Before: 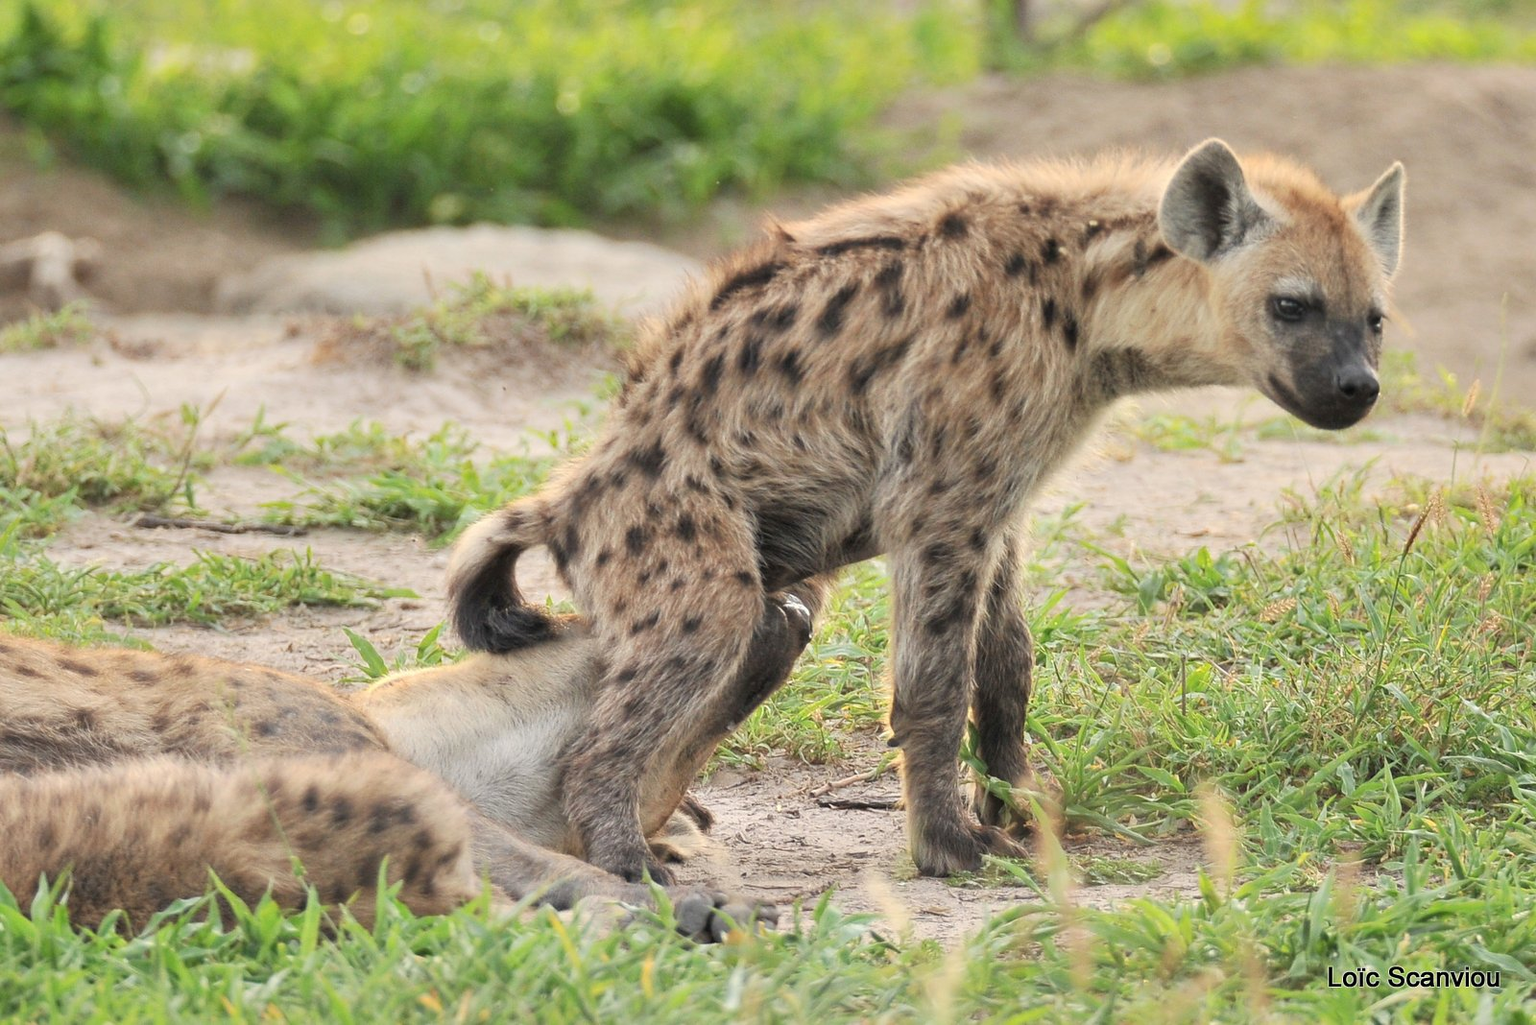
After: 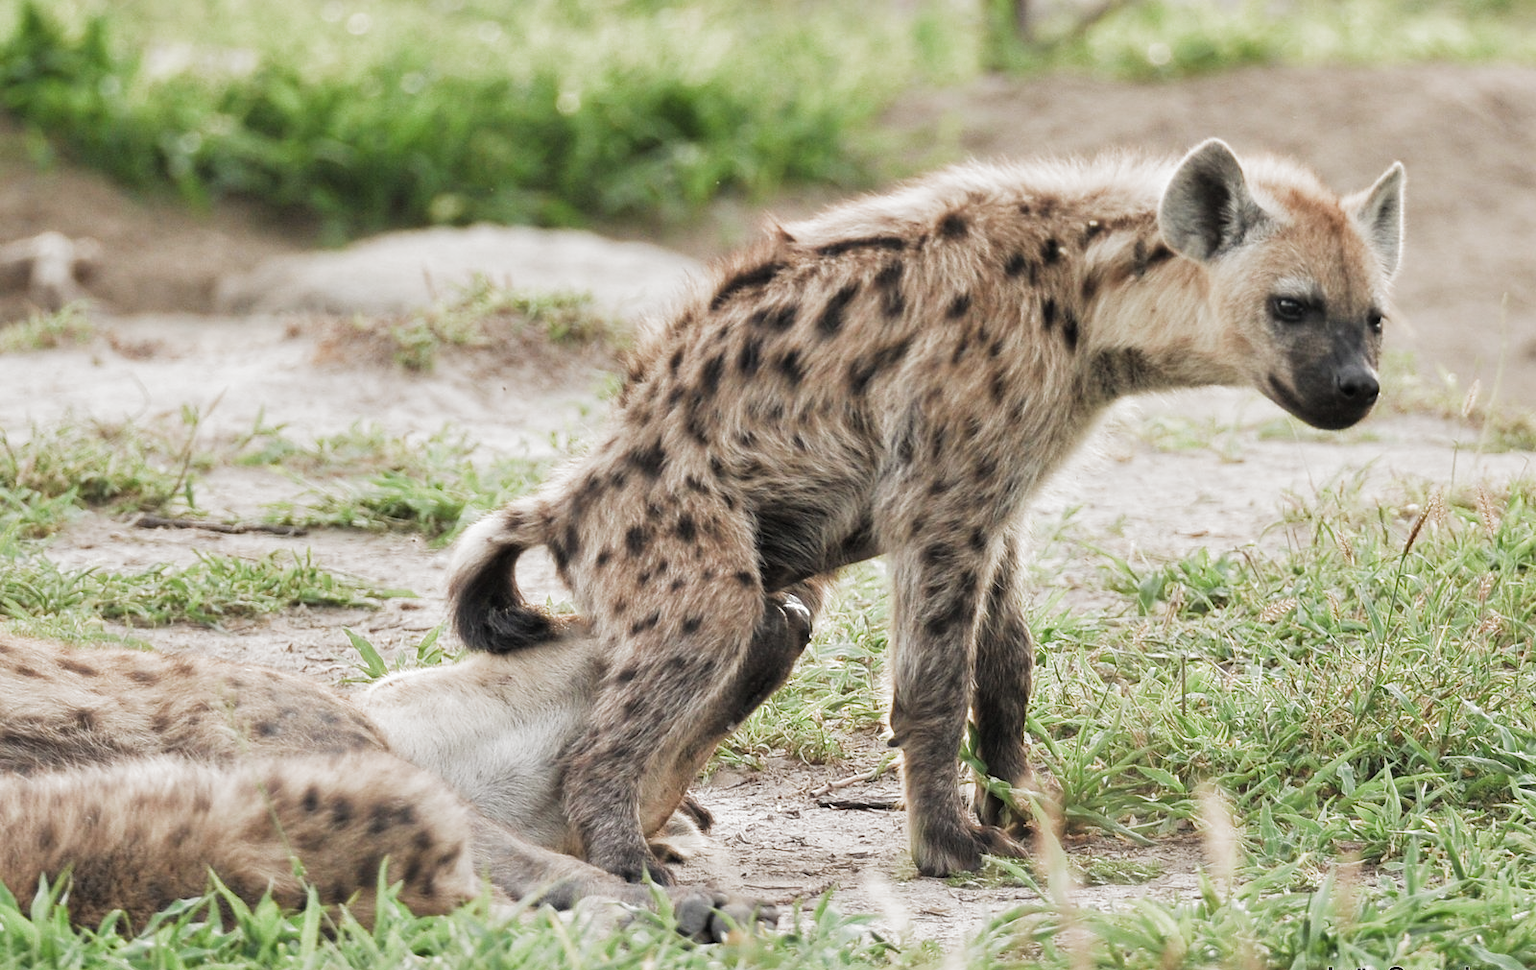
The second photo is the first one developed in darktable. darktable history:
crop and rotate: top 0.012%, bottom 5.266%
filmic rgb: black relative exposure -9.12 EV, white relative exposure 2.3 EV, hardness 7.43, color science v5 (2021), contrast in shadows safe, contrast in highlights safe
